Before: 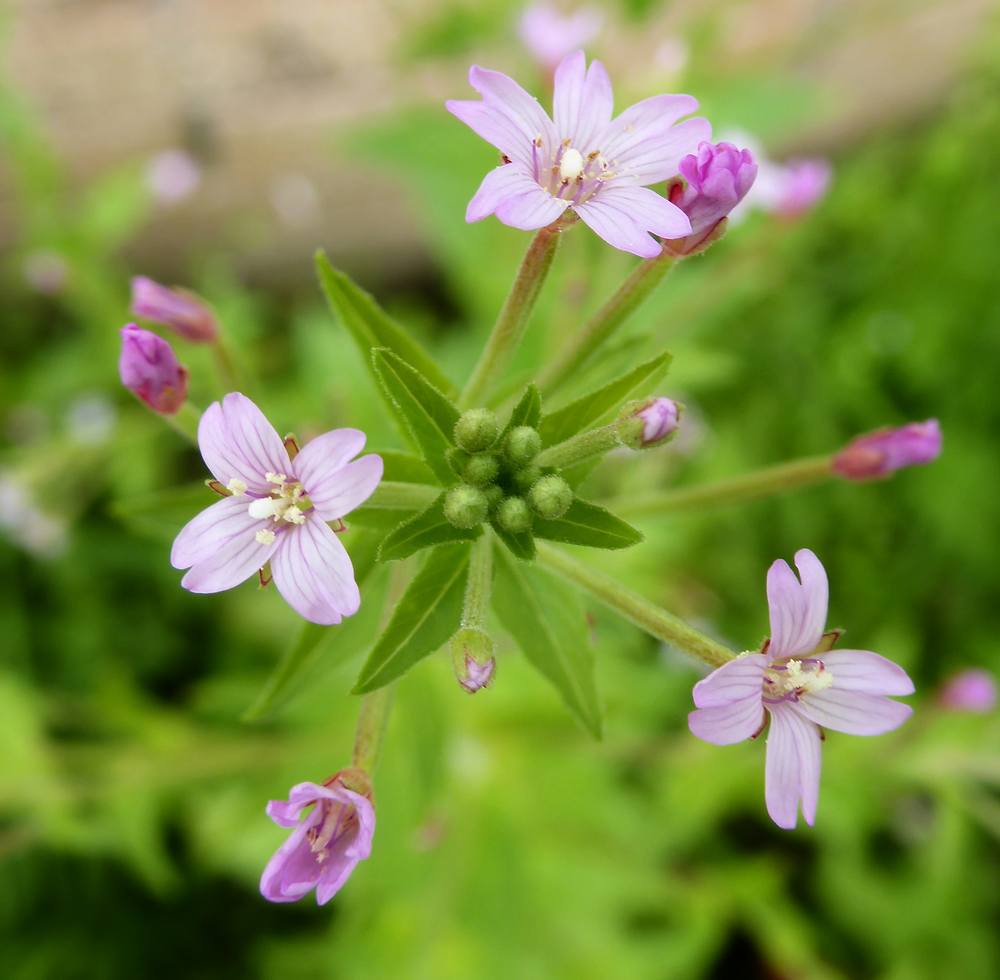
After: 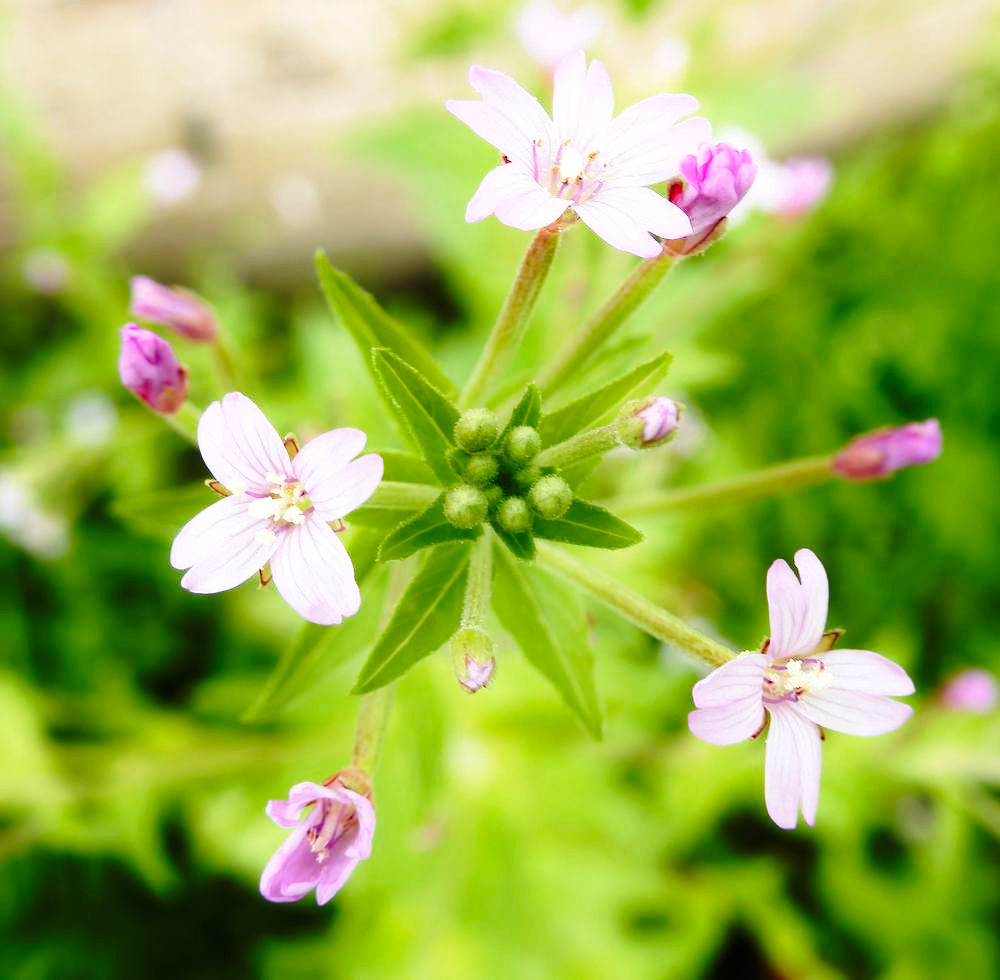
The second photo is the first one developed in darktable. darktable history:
tone equalizer: -8 EV 0 EV, -7 EV 0.001 EV, -6 EV -0.005 EV, -5 EV -0.016 EV, -4 EV -0.074 EV, -3 EV -0.205 EV, -2 EV -0.276 EV, -1 EV 0.092 EV, +0 EV 0.288 EV
base curve: curves: ch0 [(0, 0) (0.028, 0.03) (0.121, 0.232) (0.46, 0.748) (0.859, 0.968) (1, 1)], preserve colors none
